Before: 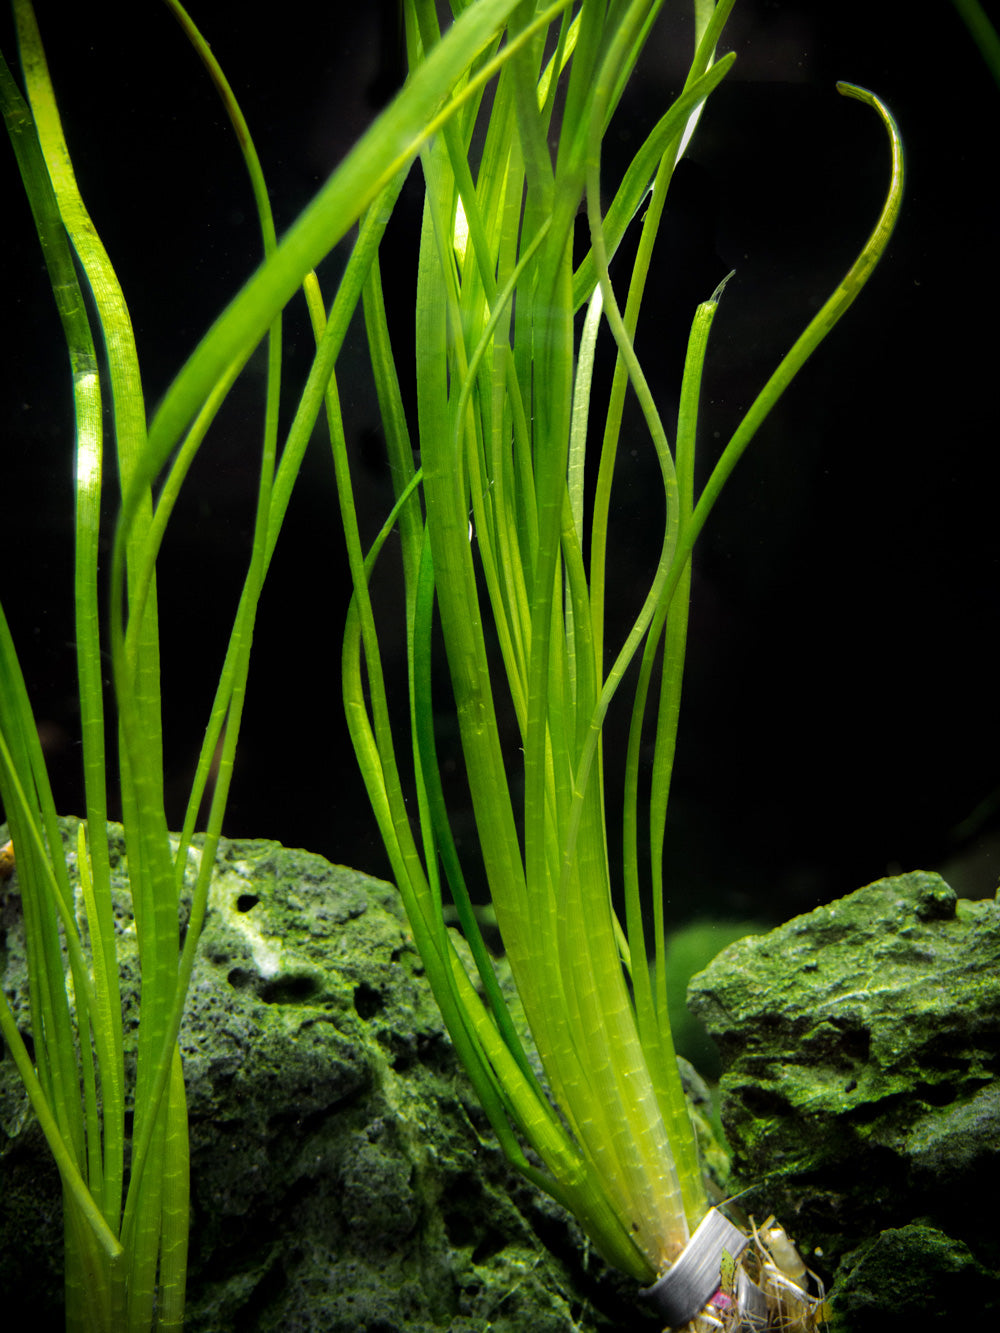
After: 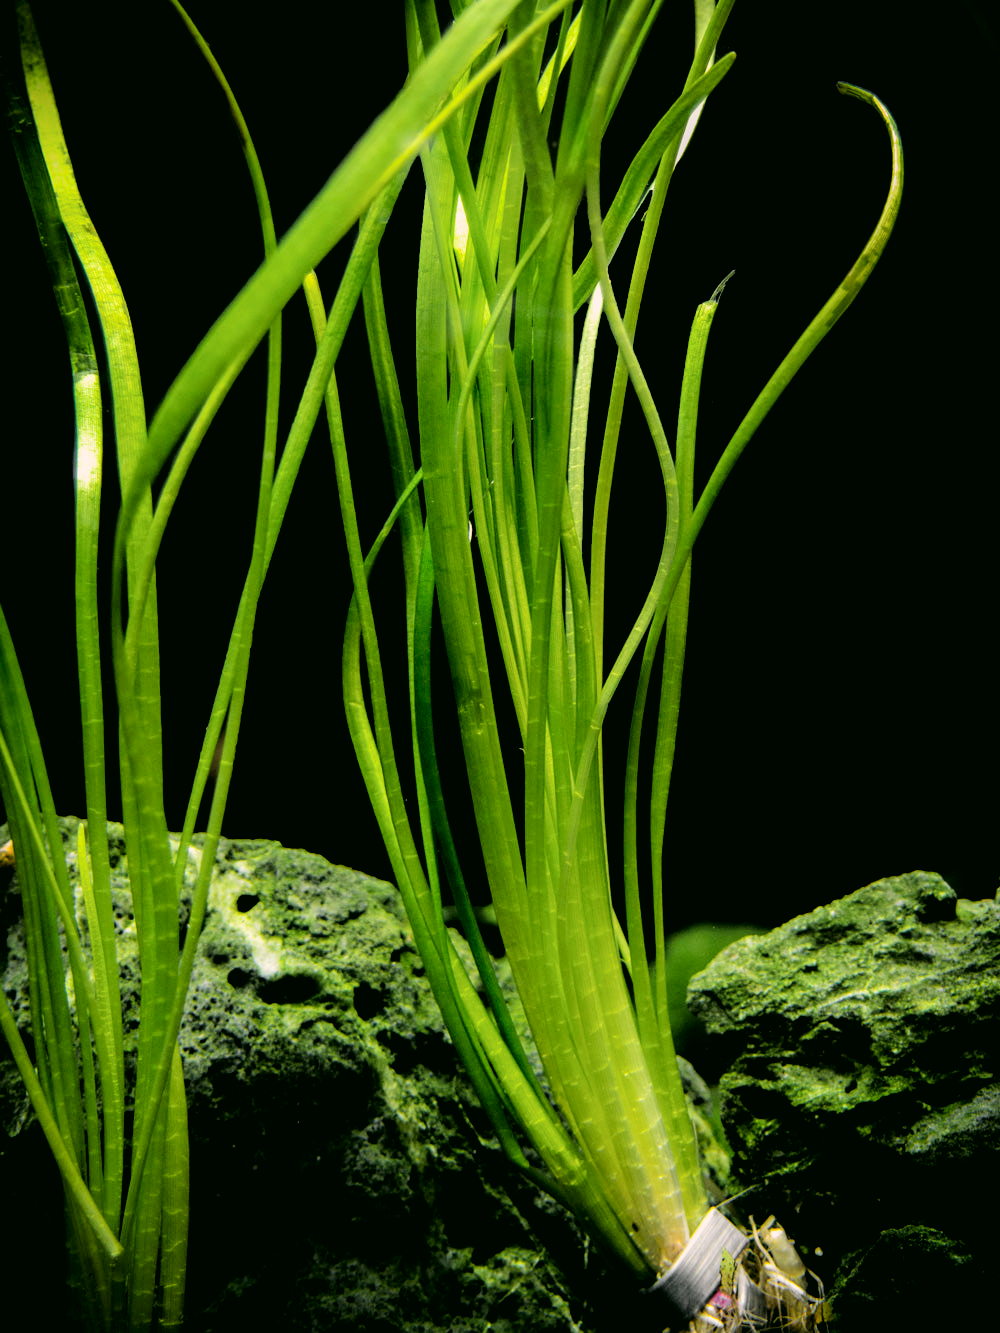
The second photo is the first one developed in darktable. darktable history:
color correction: highlights a* 4.4, highlights b* 4.91, shadows a* -6.94, shadows b* 4.95
filmic rgb: black relative exposure -4.04 EV, white relative exposure 2.98 EV, hardness 2.99, contrast 1.402
